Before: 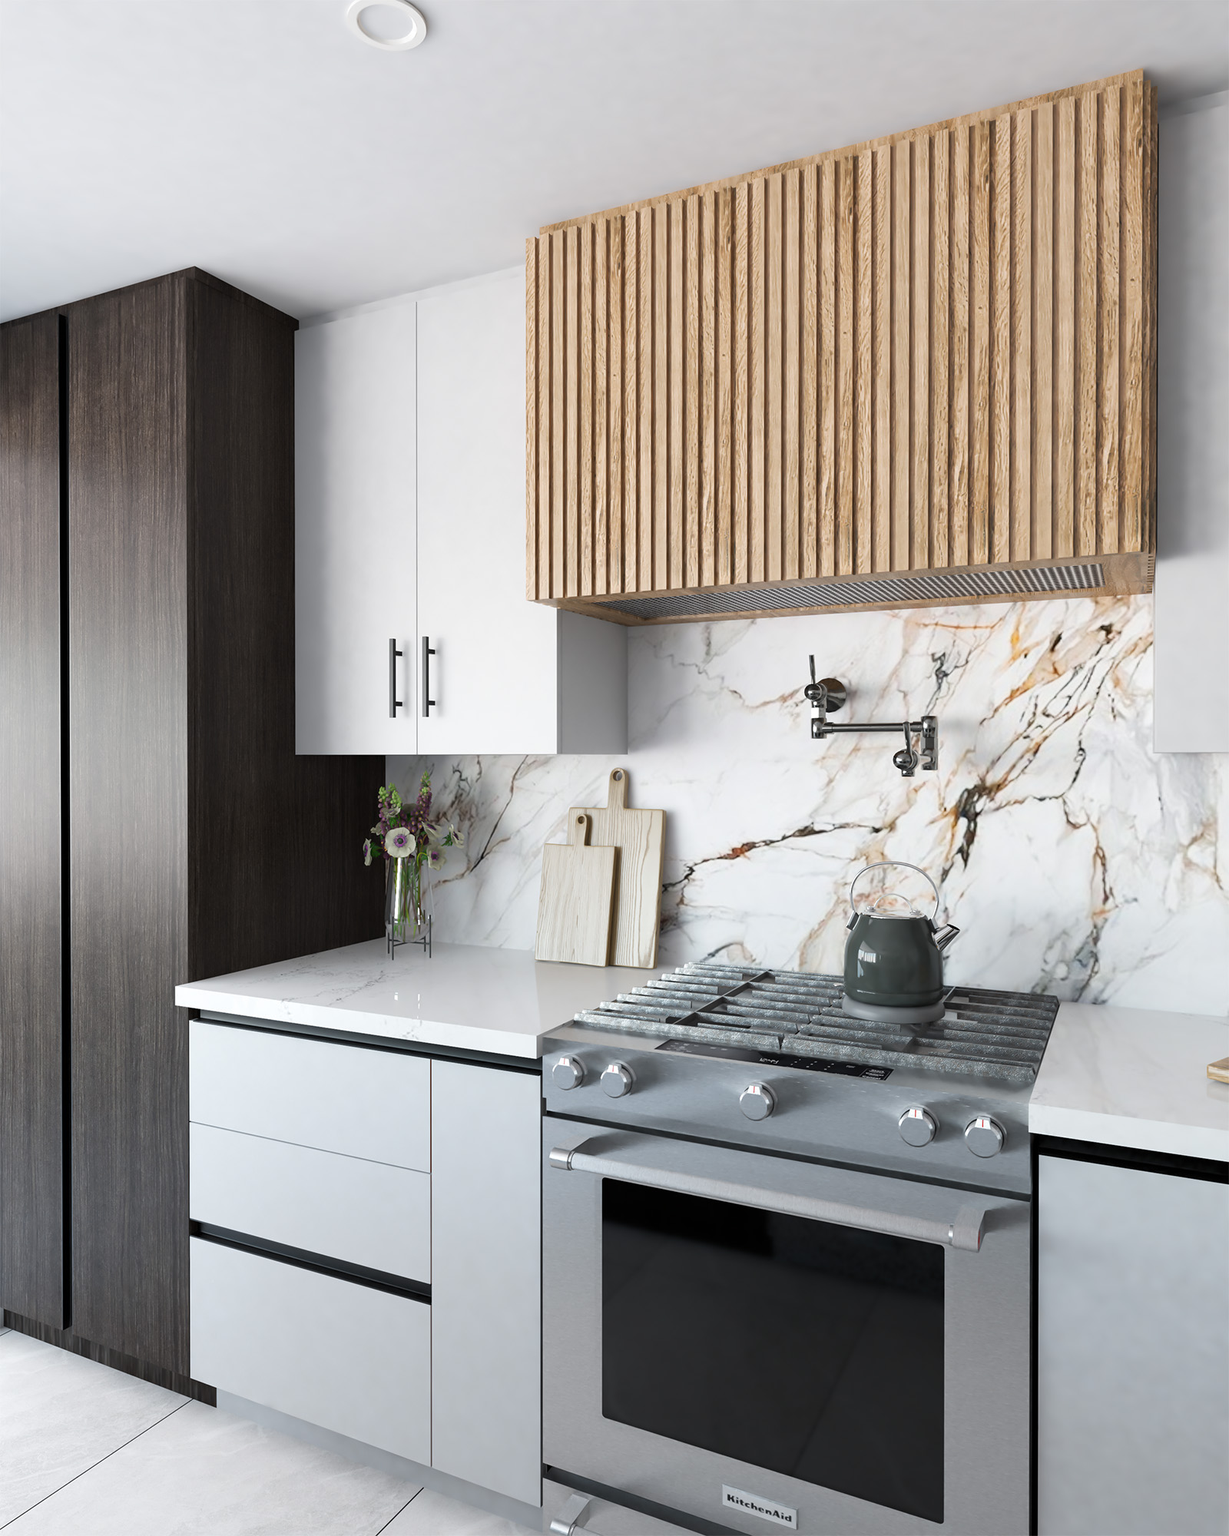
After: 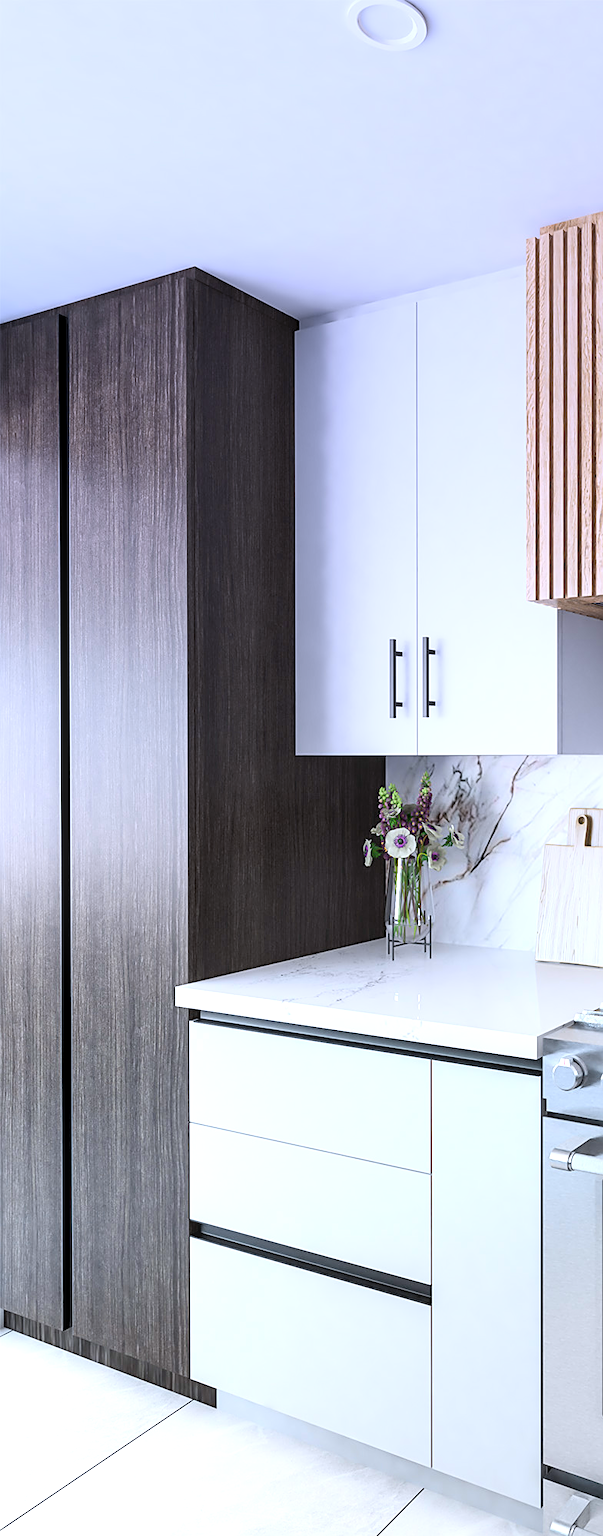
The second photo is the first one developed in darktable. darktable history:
sharpen: on, module defaults
crop and rotate: left 0%, top 0%, right 50.845%
contrast brightness saturation: contrast 0.2, brightness 0.16, saturation 0.22
graduated density: hue 238.83°, saturation 50%
white balance: red 0.976, blue 1.04
local contrast: on, module defaults
exposure: black level correction 0.001, exposure 0.675 EV, compensate highlight preservation false
